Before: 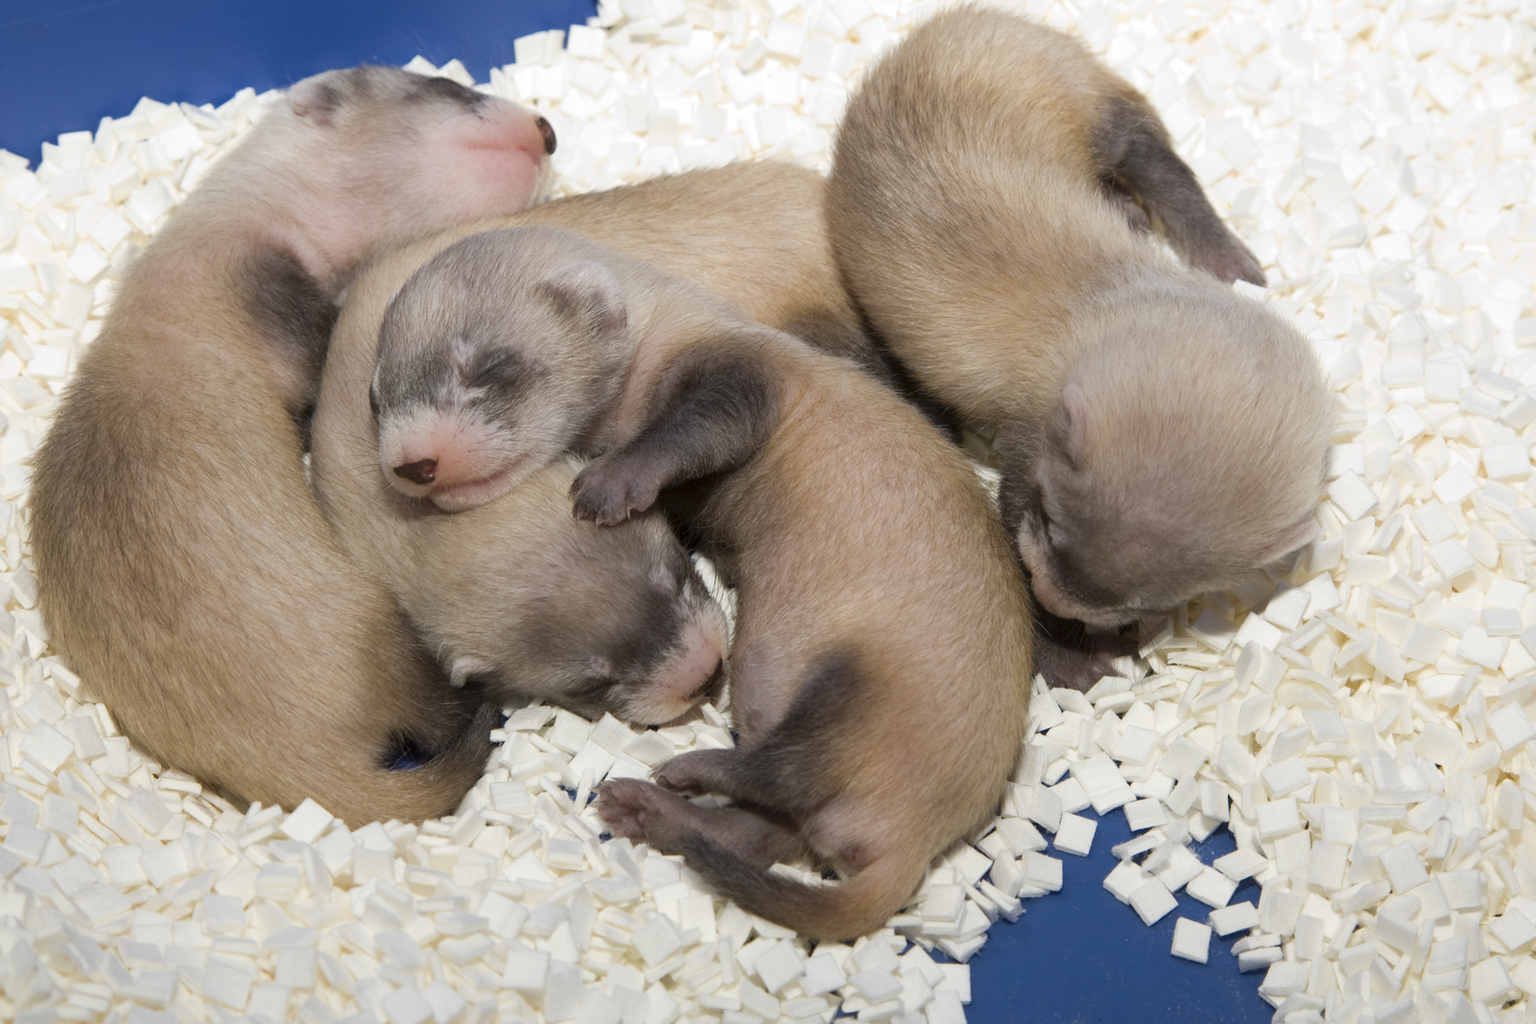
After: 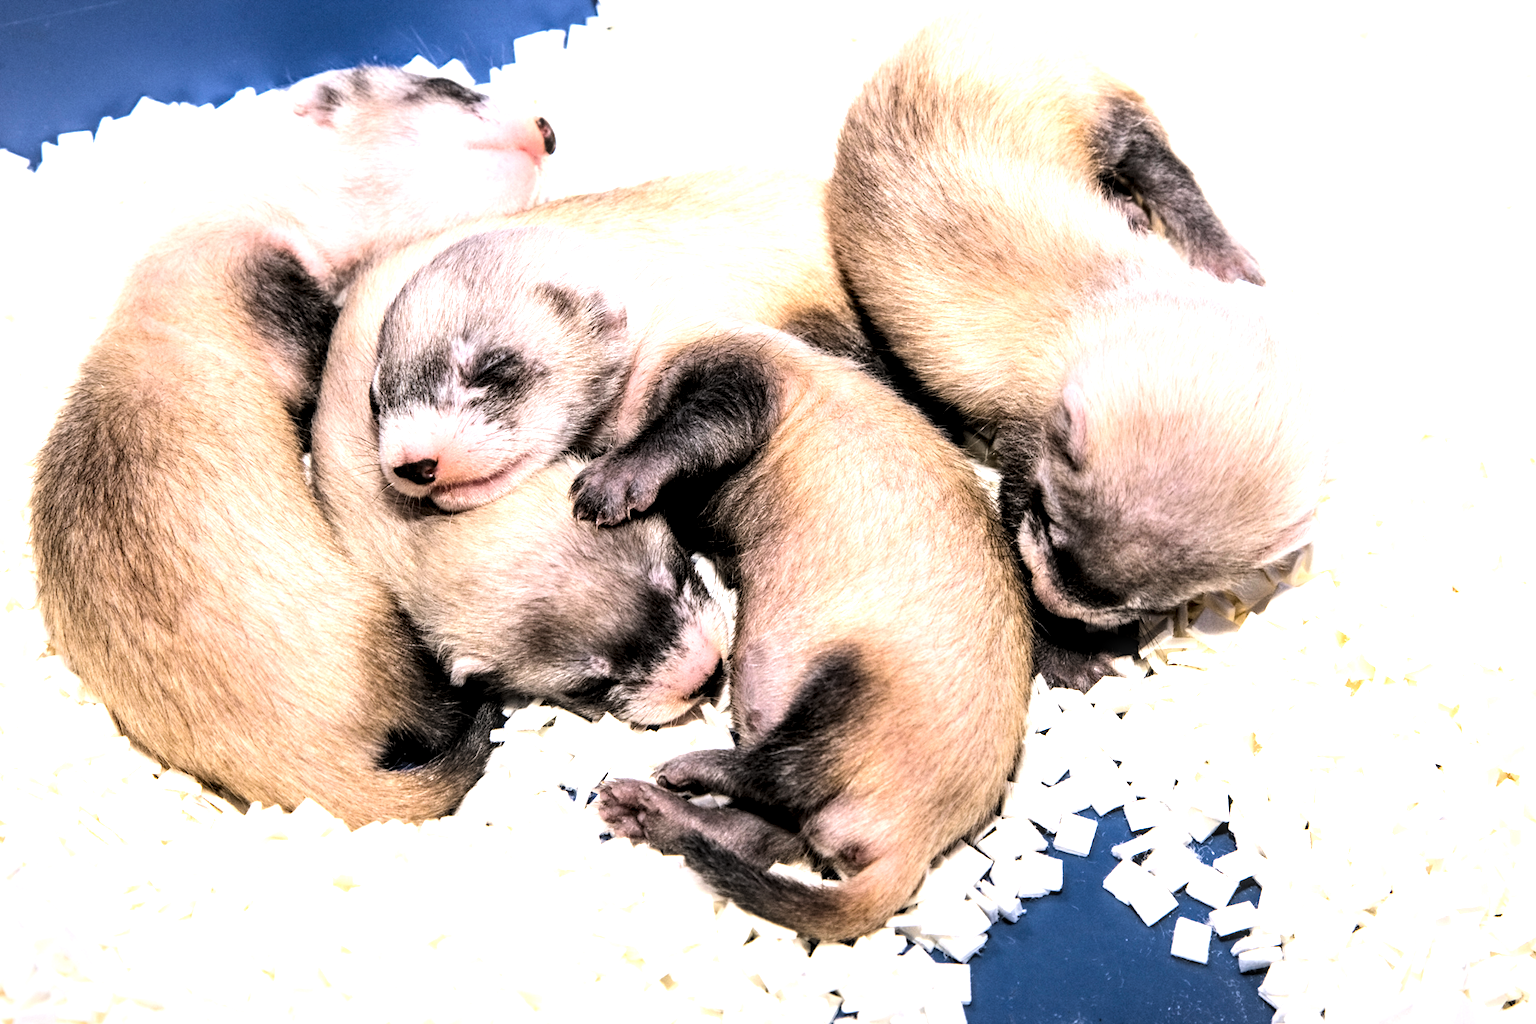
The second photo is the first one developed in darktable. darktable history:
vignetting: fall-off radius 93.03%, brightness -0.411, saturation -0.307
tone equalizer: -7 EV 0.147 EV, -6 EV 0.614 EV, -5 EV 1.12 EV, -4 EV 1.33 EV, -3 EV 1.17 EV, -2 EV 0.6 EV, -1 EV 0.166 EV, edges refinement/feathering 500, mask exposure compensation -1.57 EV, preserve details no
levels: levels [0.101, 0.578, 0.953]
local contrast: detail 160%
color balance rgb: highlights gain › chroma 2.063%, highlights gain › hue 288.19°, perceptual saturation grading › global saturation 0.179%, perceptual brilliance grading › global brilliance 15.067%, perceptual brilliance grading › shadows -35.147%
